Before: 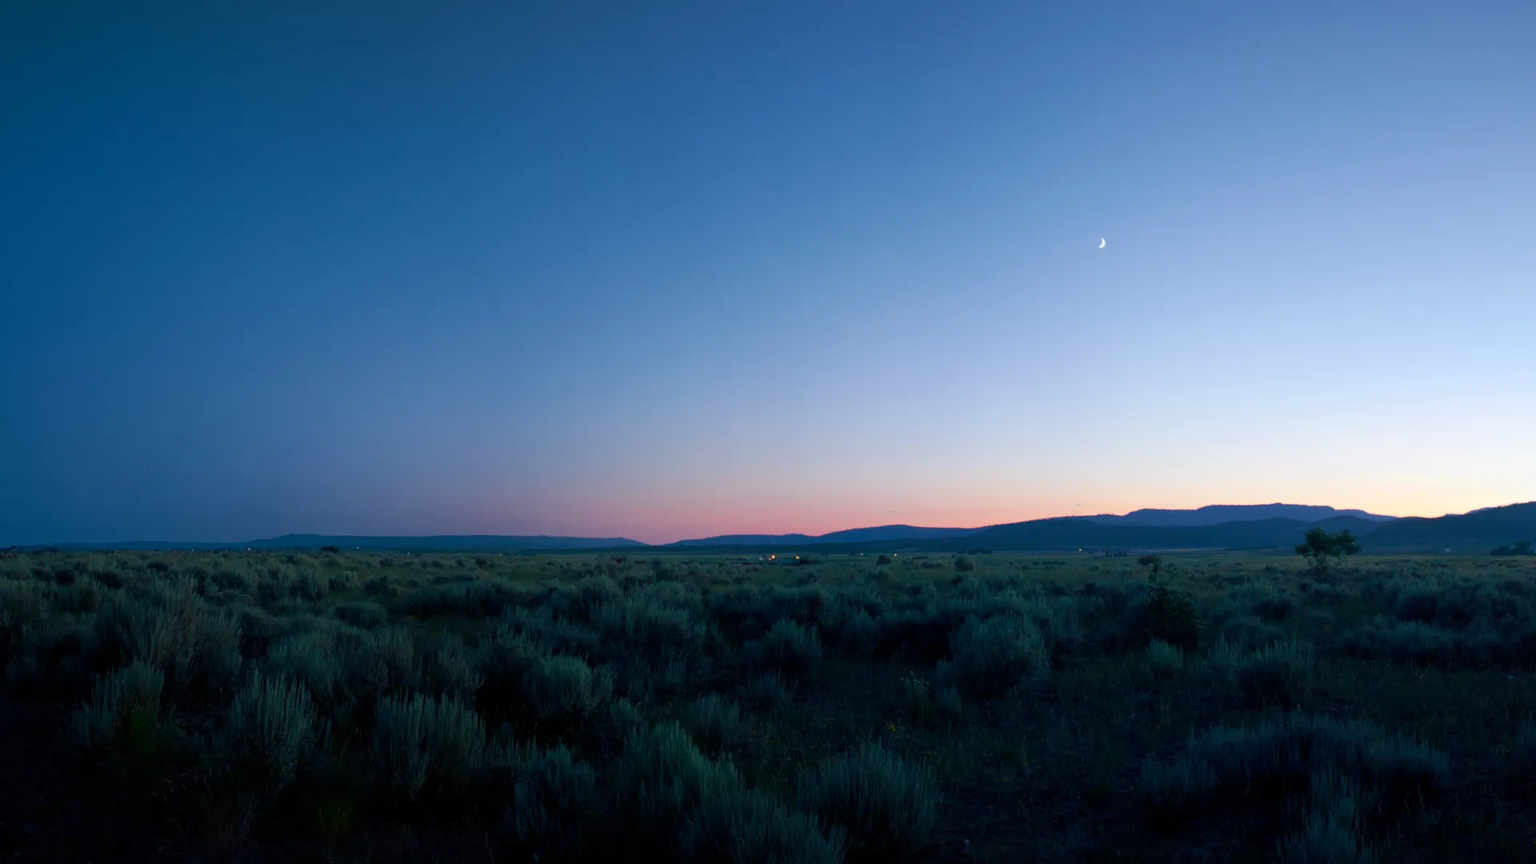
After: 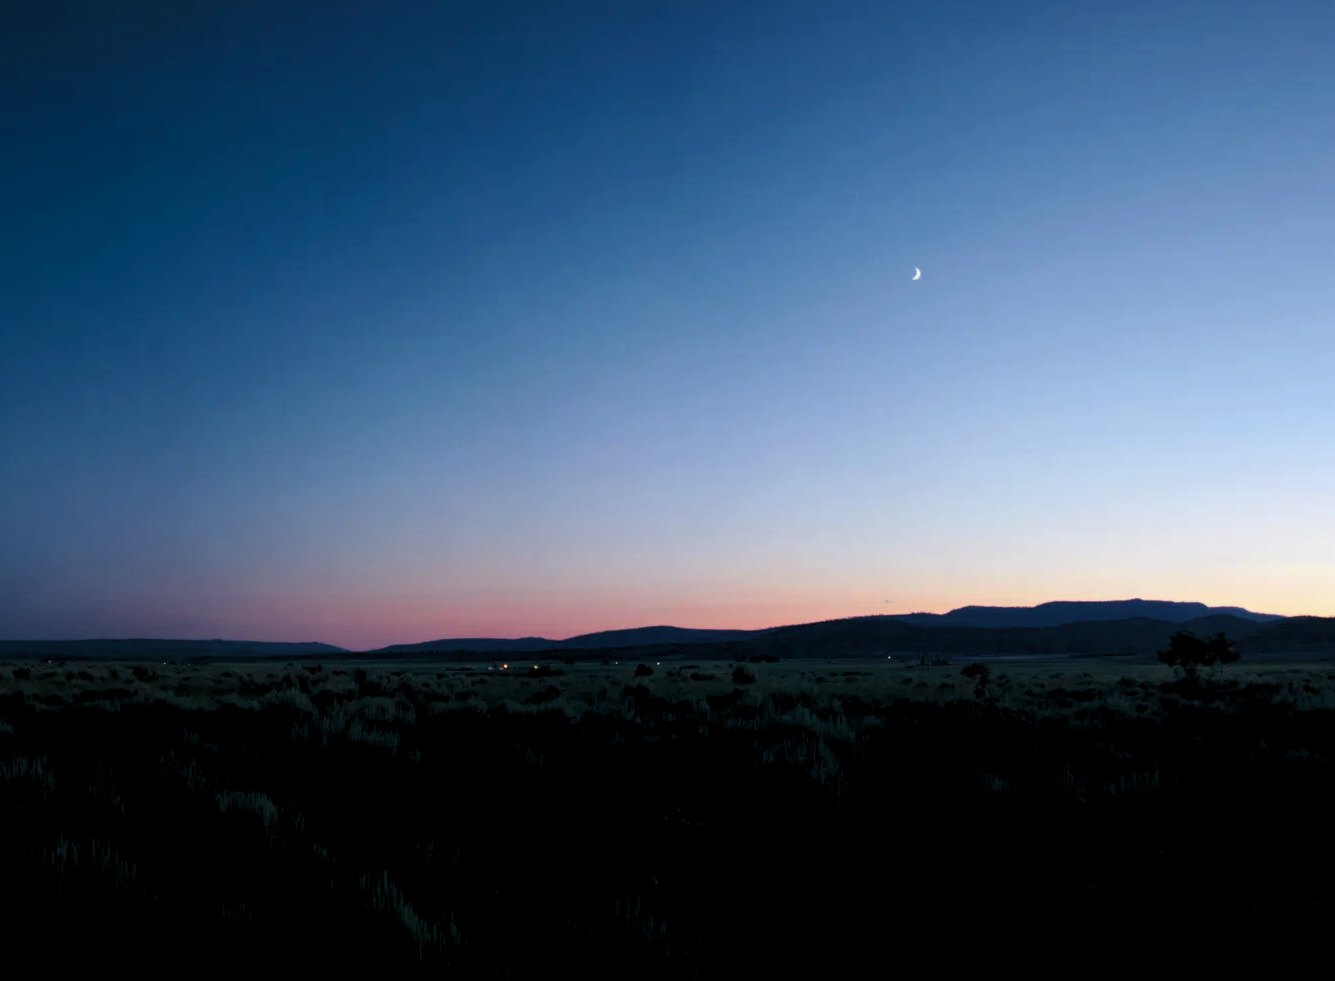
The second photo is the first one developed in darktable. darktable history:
crop and rotate: left 24.034%, top 2.838%, right 6.406%, bottom 6.299%
color balance rgb: linear chroma grading › shadows -8%, linear chroma grading › global chroma 10%, perceptual saturation grading › global saturation 2%, perceptual saturation grading › highlights -2%, perceptual saturation grading › mid-tones 4%, perceptual saturation grading › shadows 8%, perceptual brilliance grading › global brilliance 2%, perceptual brilliance grading › highlights -4%, global vibrance 16%, saturation formula JzAzBz (2021)
levels: levels [0.116, 0.574, 1]
